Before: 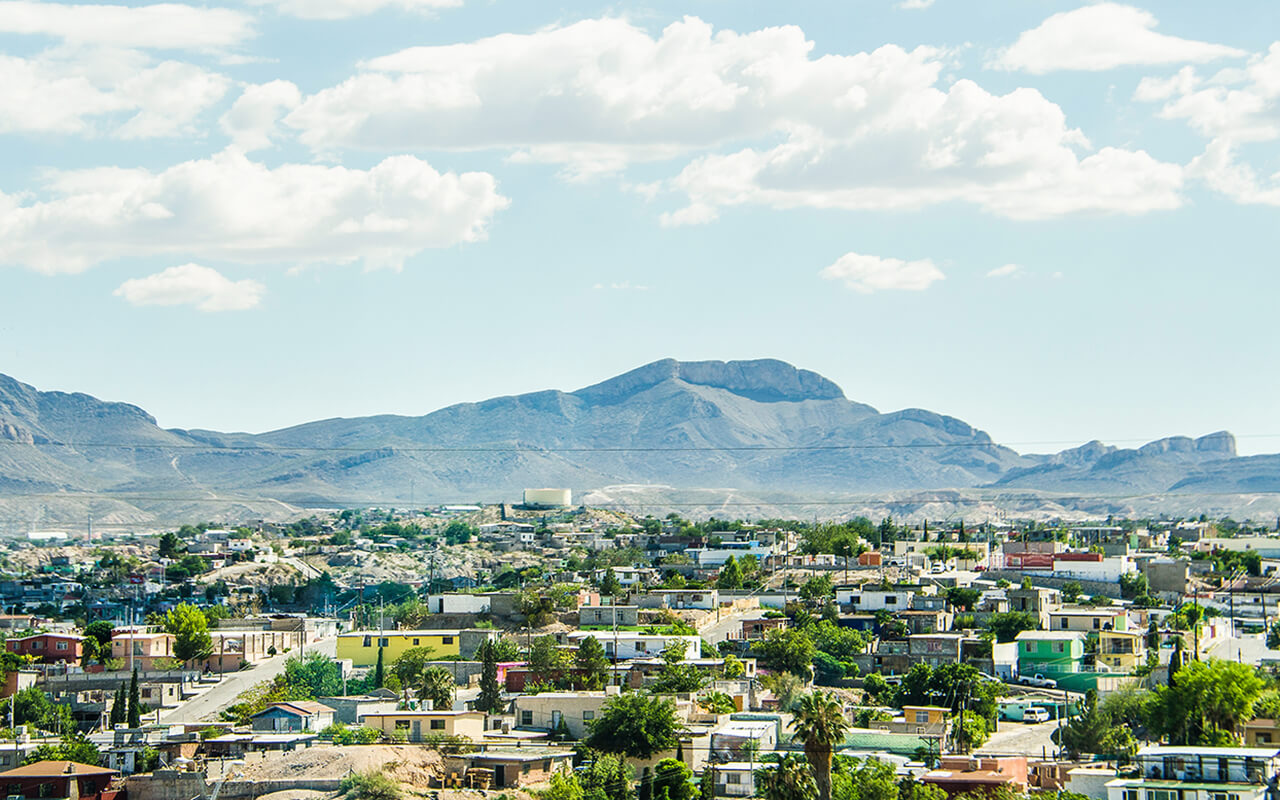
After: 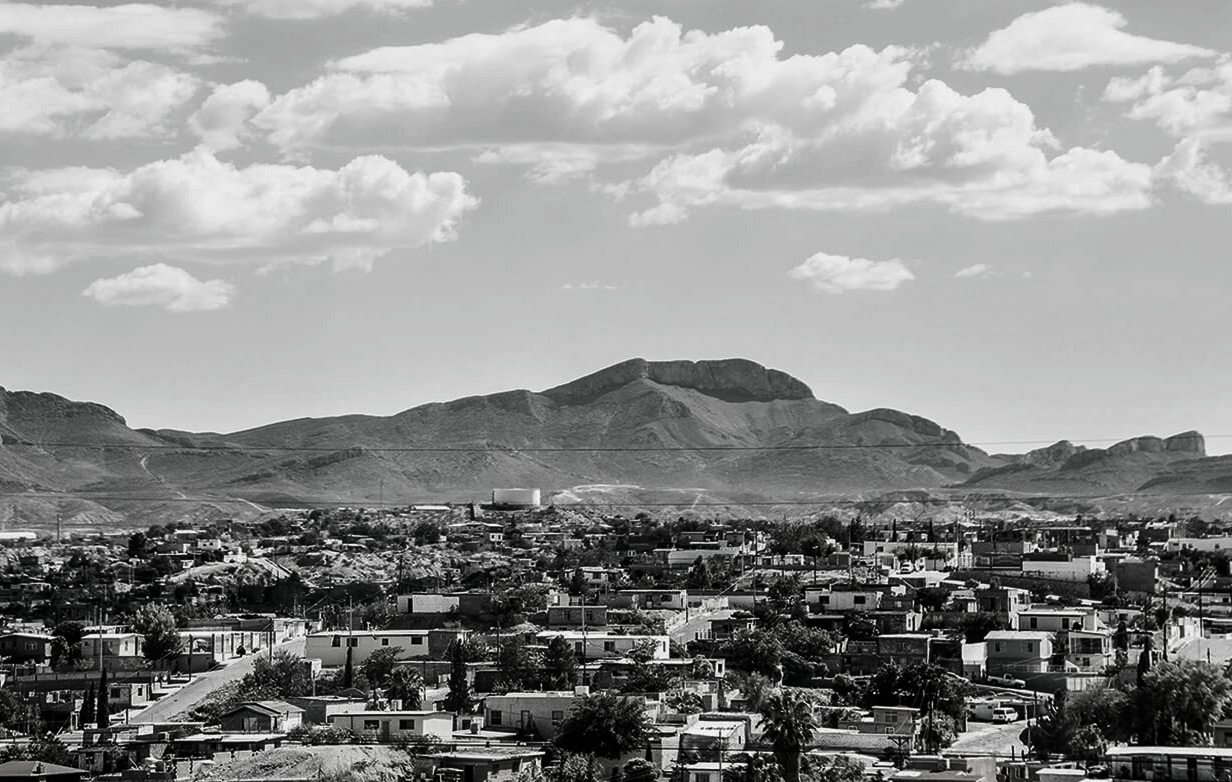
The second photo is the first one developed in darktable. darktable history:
contrast brightness saturation: contrast -0.033, brightness -0.581, saturation -0.981
crop and rotate: left 2.493%, right 1.229%, bottom 2.225%
